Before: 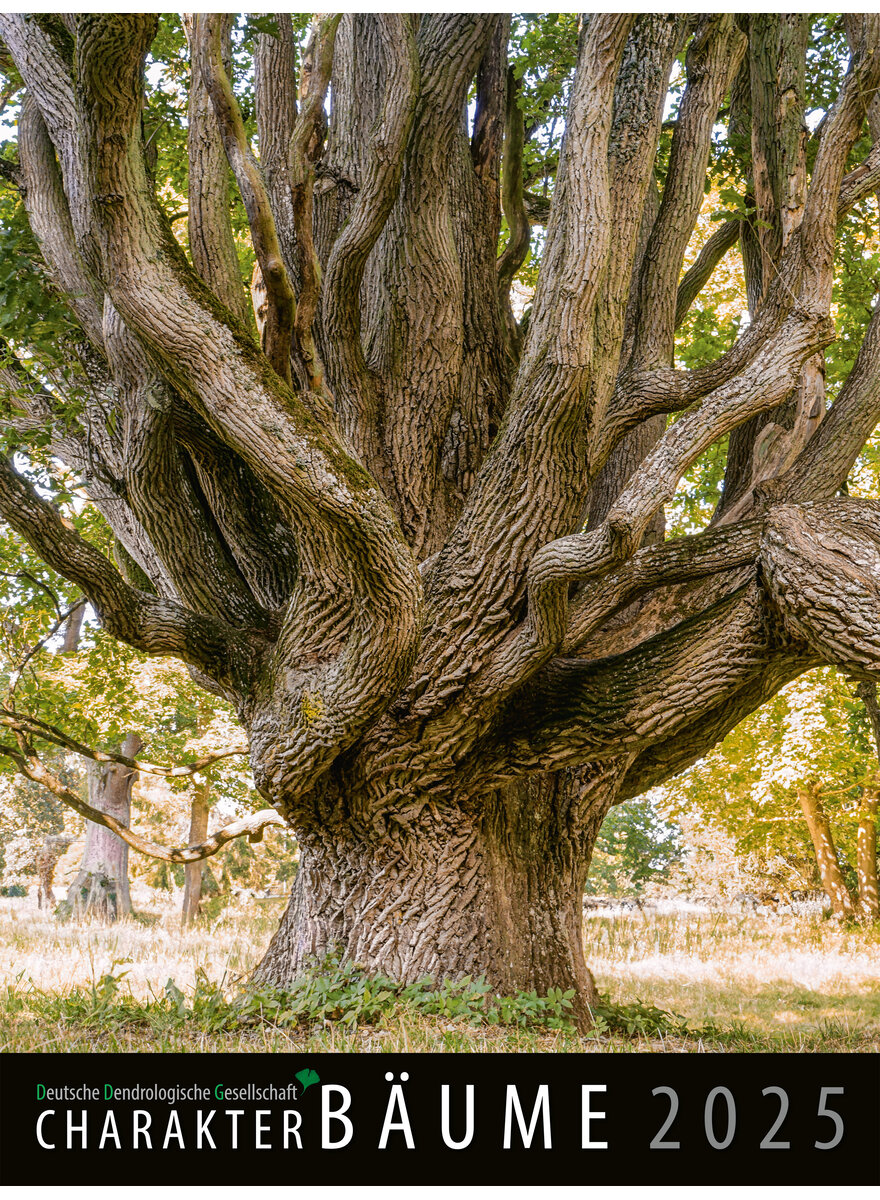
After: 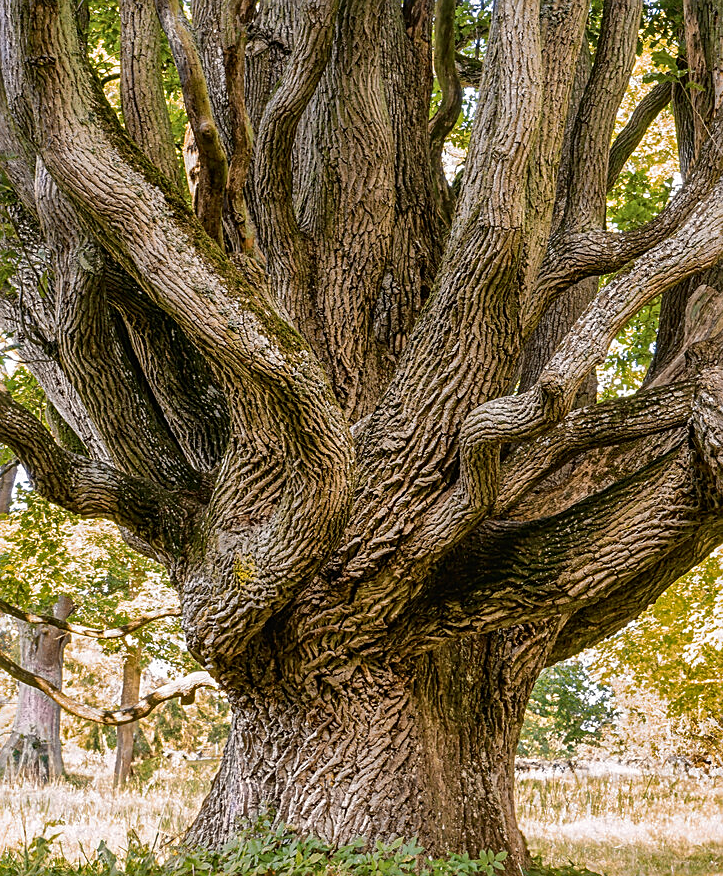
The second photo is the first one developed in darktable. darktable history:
contrast brightness saturation: contrast 0.025, brightness -0.043
shadows and highlights: soften with gaussian
sharpen: on, module defaults
crop: left 7.815%, top 11.581%, right 9.966%, bottom 15.403%
